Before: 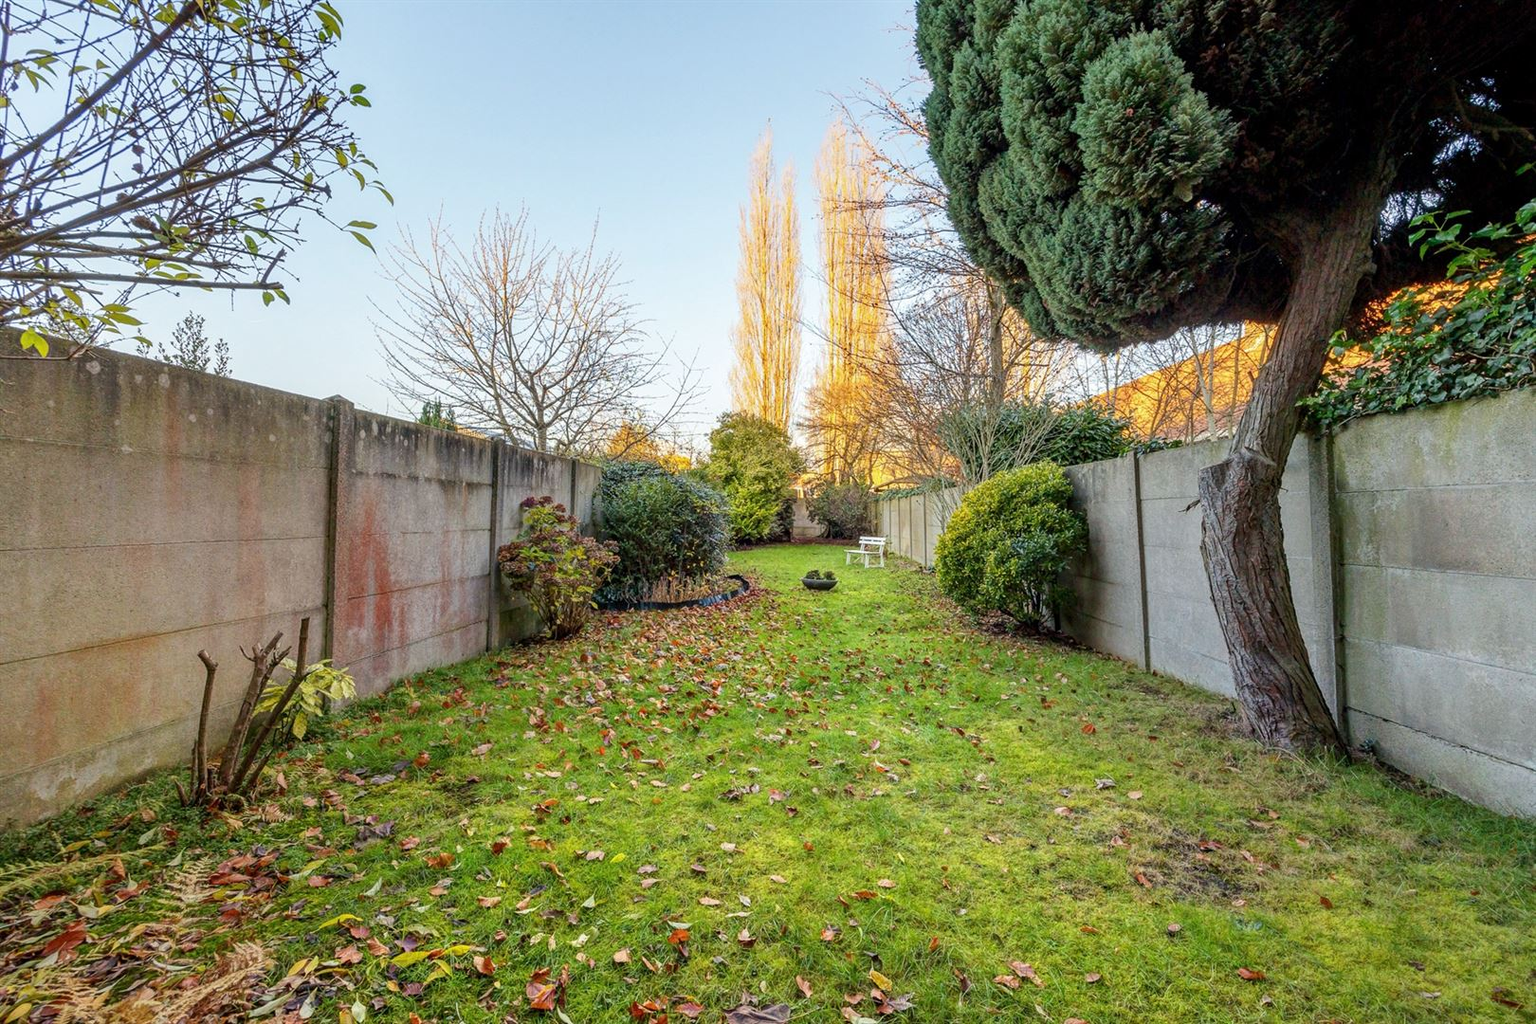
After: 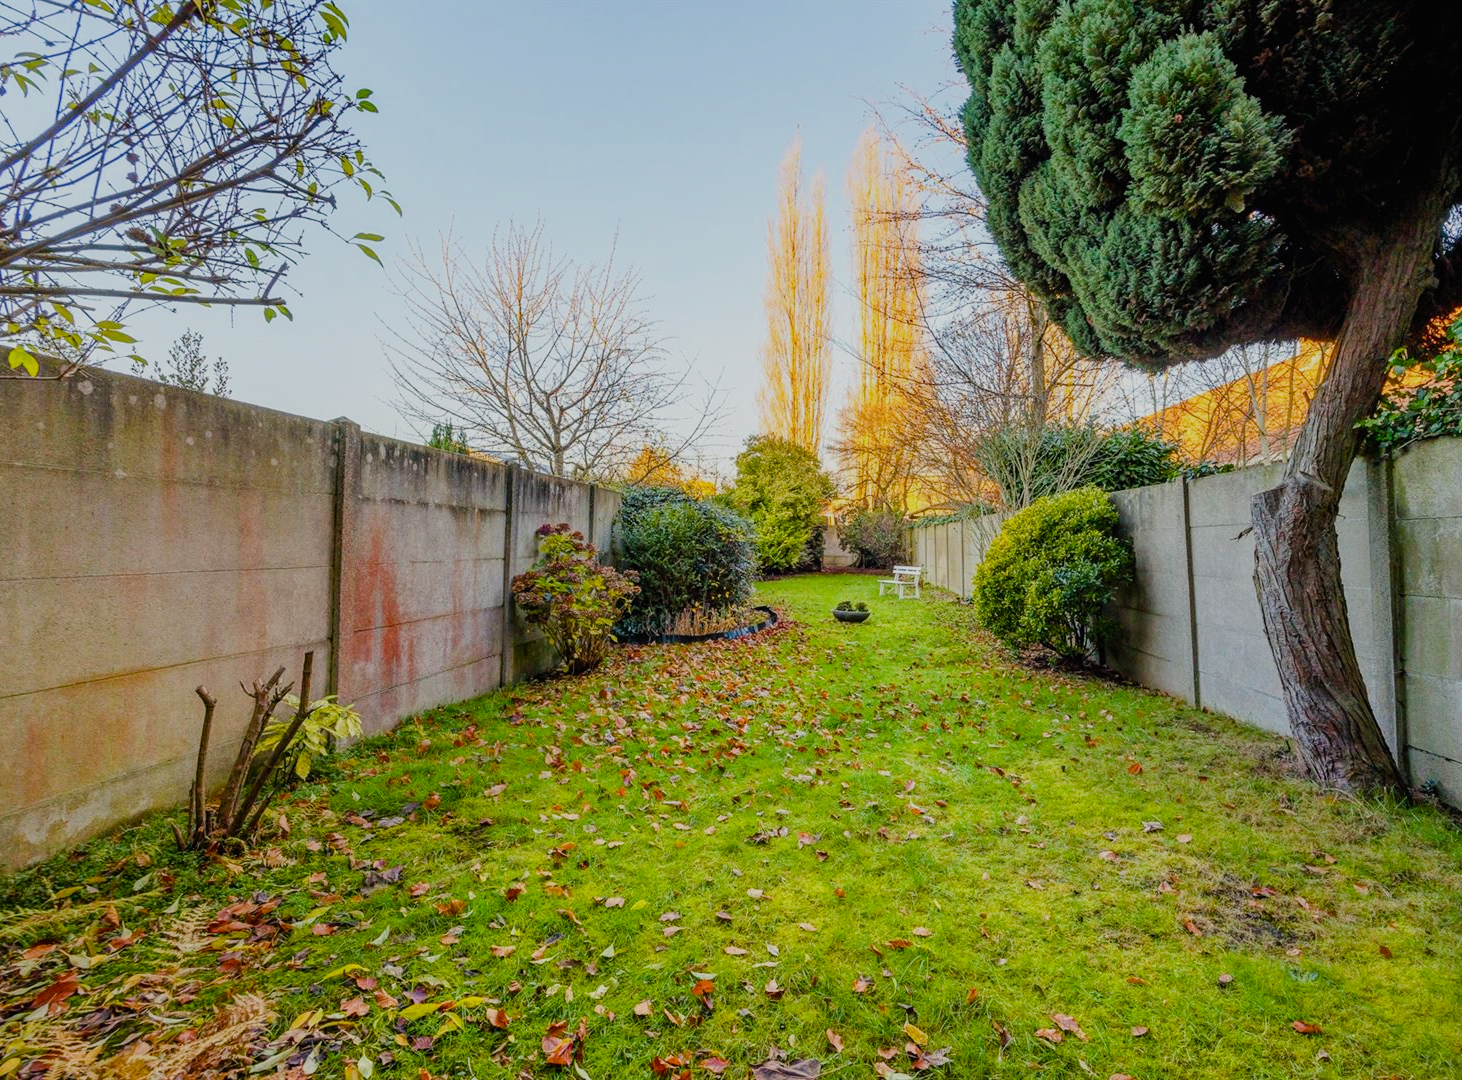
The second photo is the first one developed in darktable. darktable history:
filmic rgb: black relative exposure -7.65 EV, white relative exposure 4.56 EV, threshold 2.97 EV, hardness 3.61, enable highlight reconstruction true
color balance rgb: global offset › luminance 0.479%, linear chroma grading › global chroma 15.279%, perceptual saturation grading › global saturation 20%, perceptual saturation grading › highlights -25.497%, perceptual saturation grading › shadows 24.806%
crop and rotate: left 0.86%, right 8.839%
